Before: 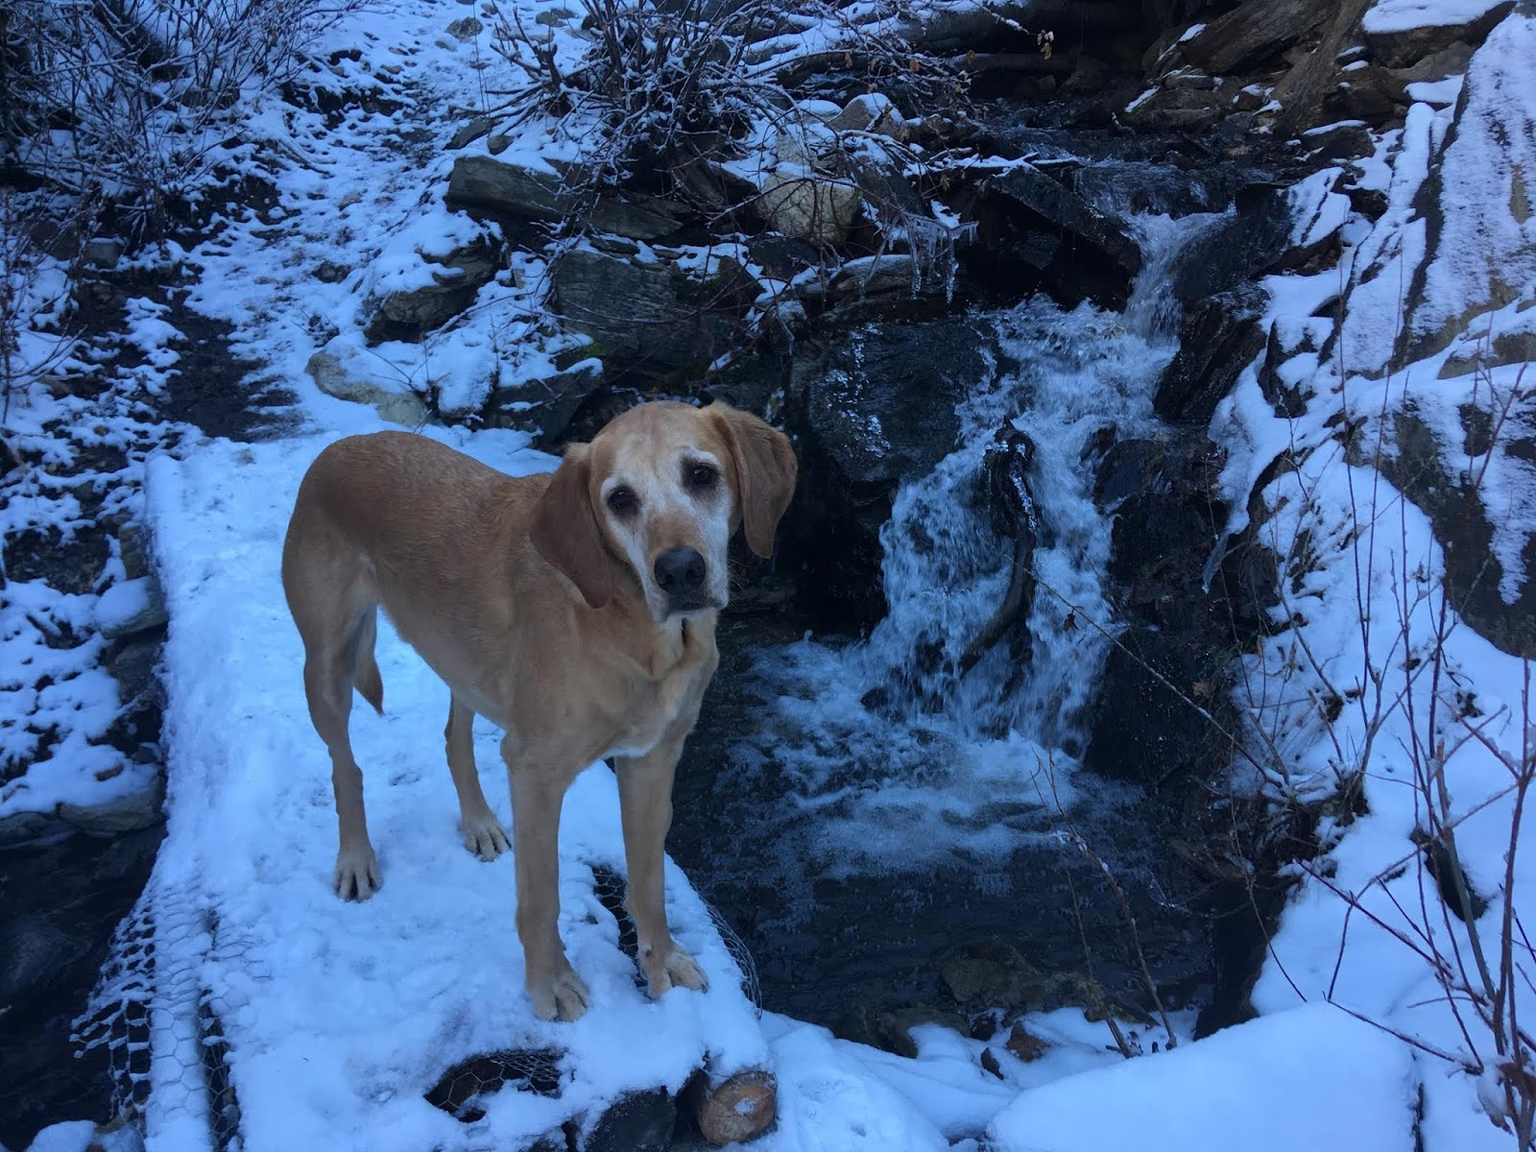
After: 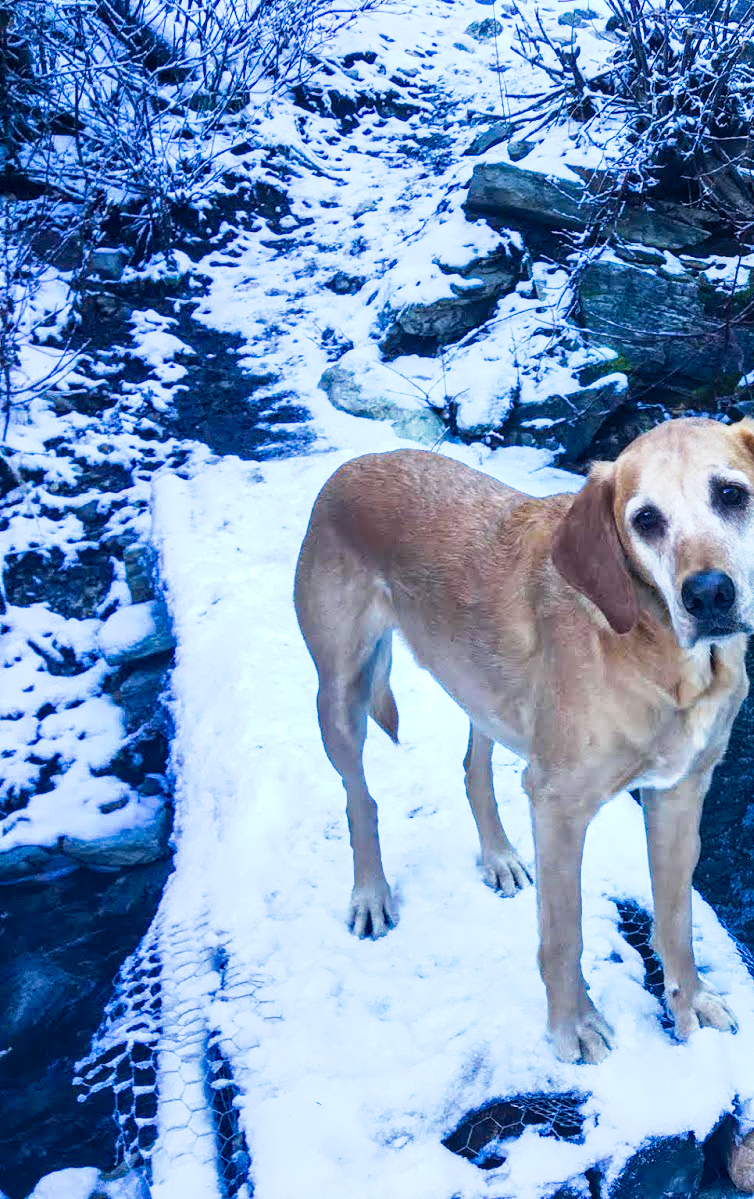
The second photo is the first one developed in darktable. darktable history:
local contrast: on, module defaults
shadows and highlights: shadows -20.5, white point adjustment -1.95, highlights -34.83
color balance rgb: shadows lift › chroma 2.063%, shadows lift › hue 248.54°, perceptual saturation grading › global saturation 36.647%, perceptual brilliance grading › global brilliance 29.536%, perceptual brilliance grading › highlights 12.49%, perceptual brilliance grading › mid-tones 24.662%, global vibrance 20%
crop and rotate: left 0.005%, top 0%, right 52.826%
tone curve: curves: ch0 [(0, 0) (0.093, 0.104) (0.226, 0.291) (0.327, 0.431) (0.471, 0.648) (0.759, 0.926) (1, 1)], preserve colors none
